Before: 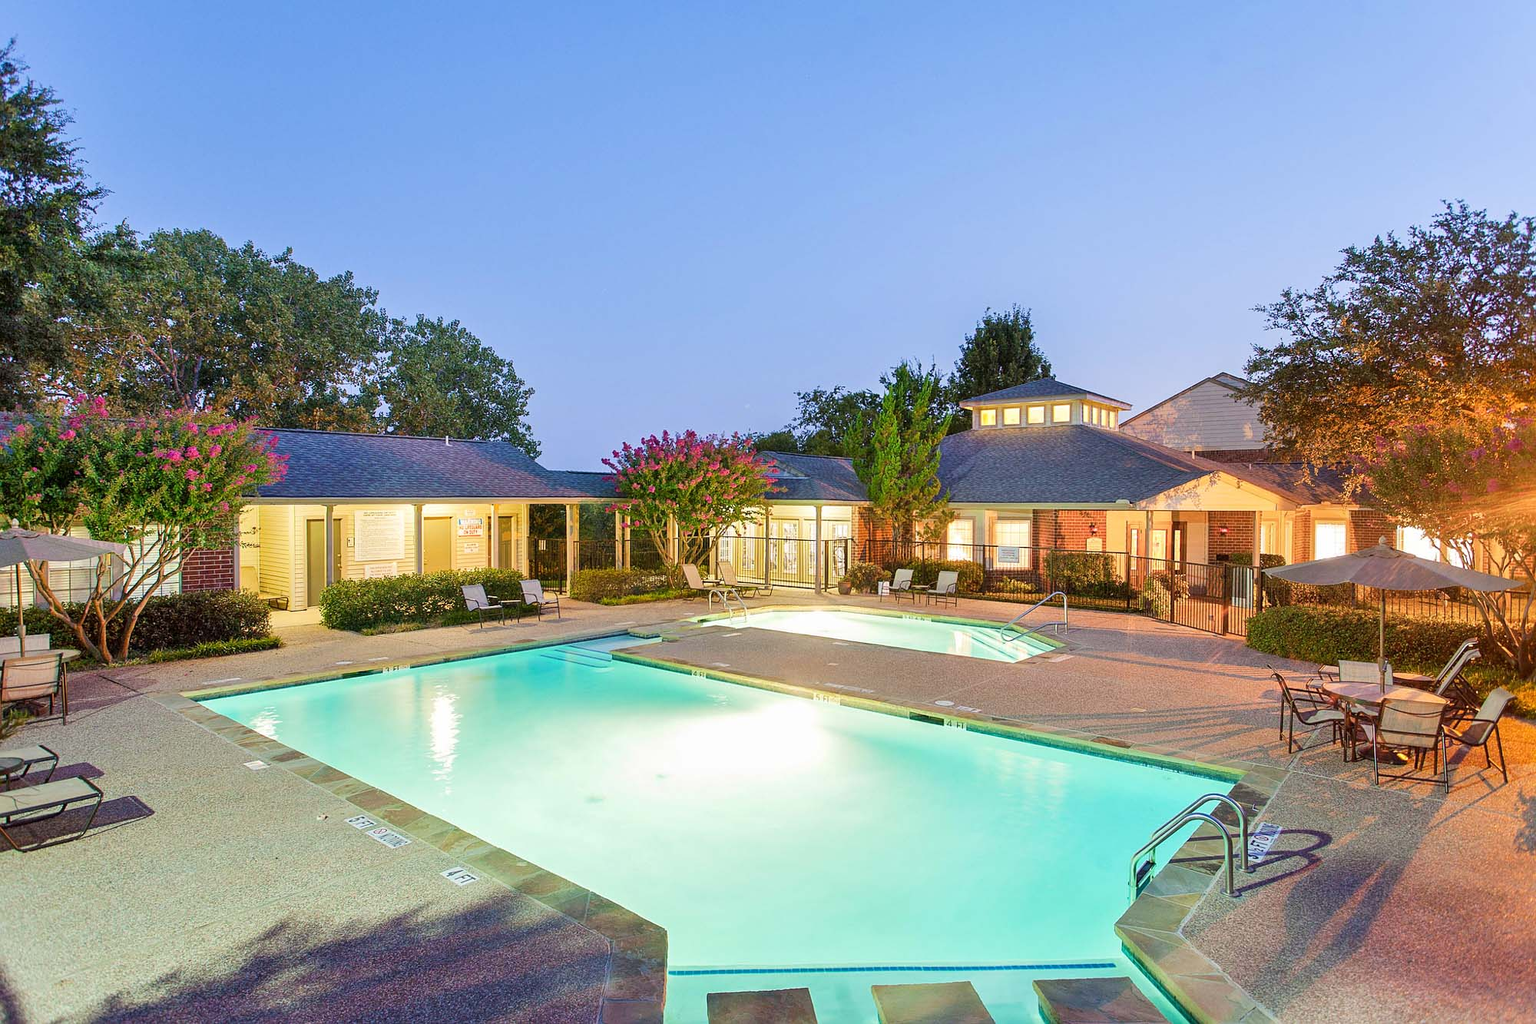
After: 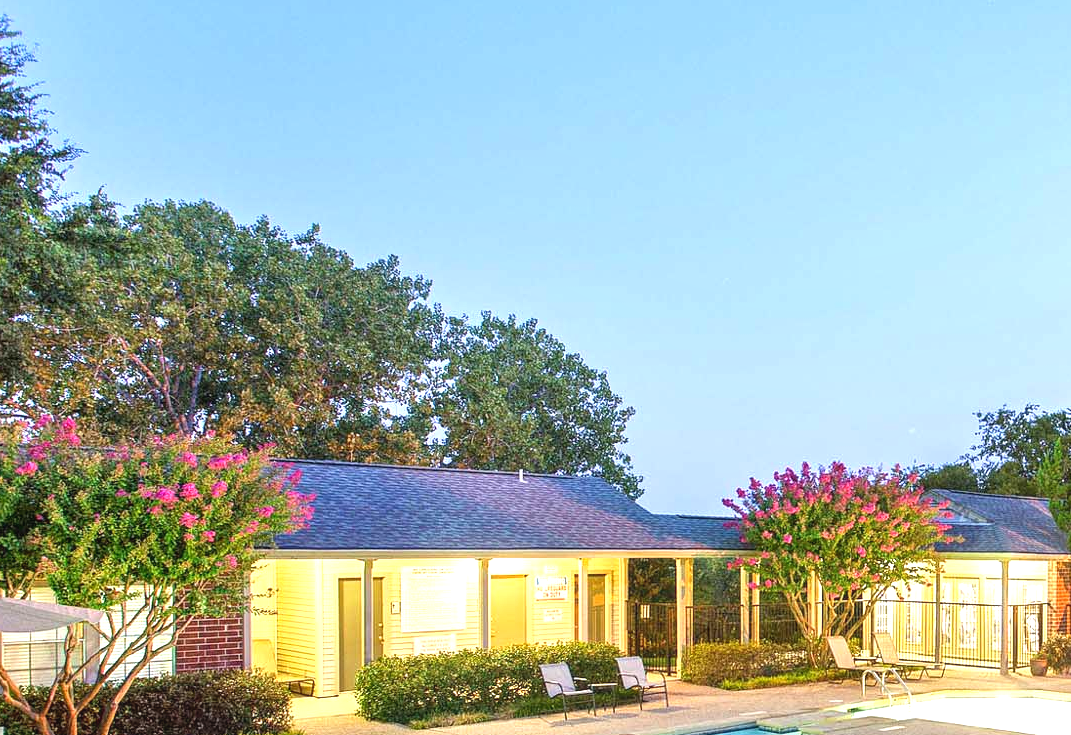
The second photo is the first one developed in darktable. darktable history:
crop and rotate: left 3.054%, top 7.409%, right 43.364%, bottom 37.393%
local contrast: detail 110%
exposure: black level correction 0, exposure 0.85 EV, compensate exposure bias true, compensate highlight preservation false
